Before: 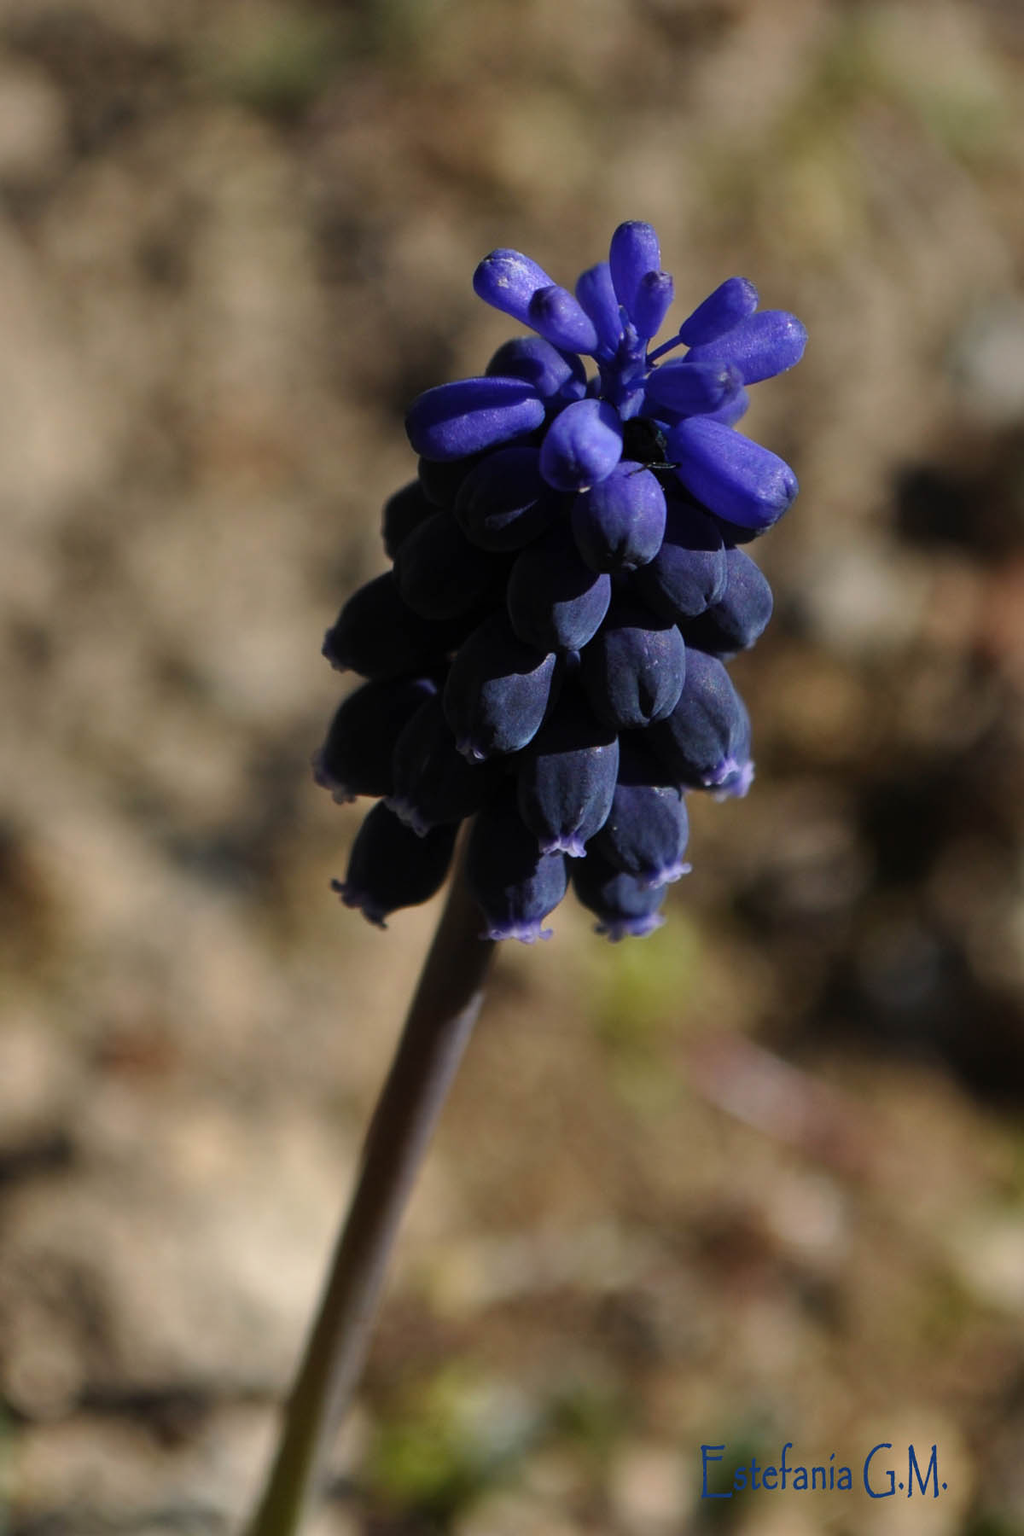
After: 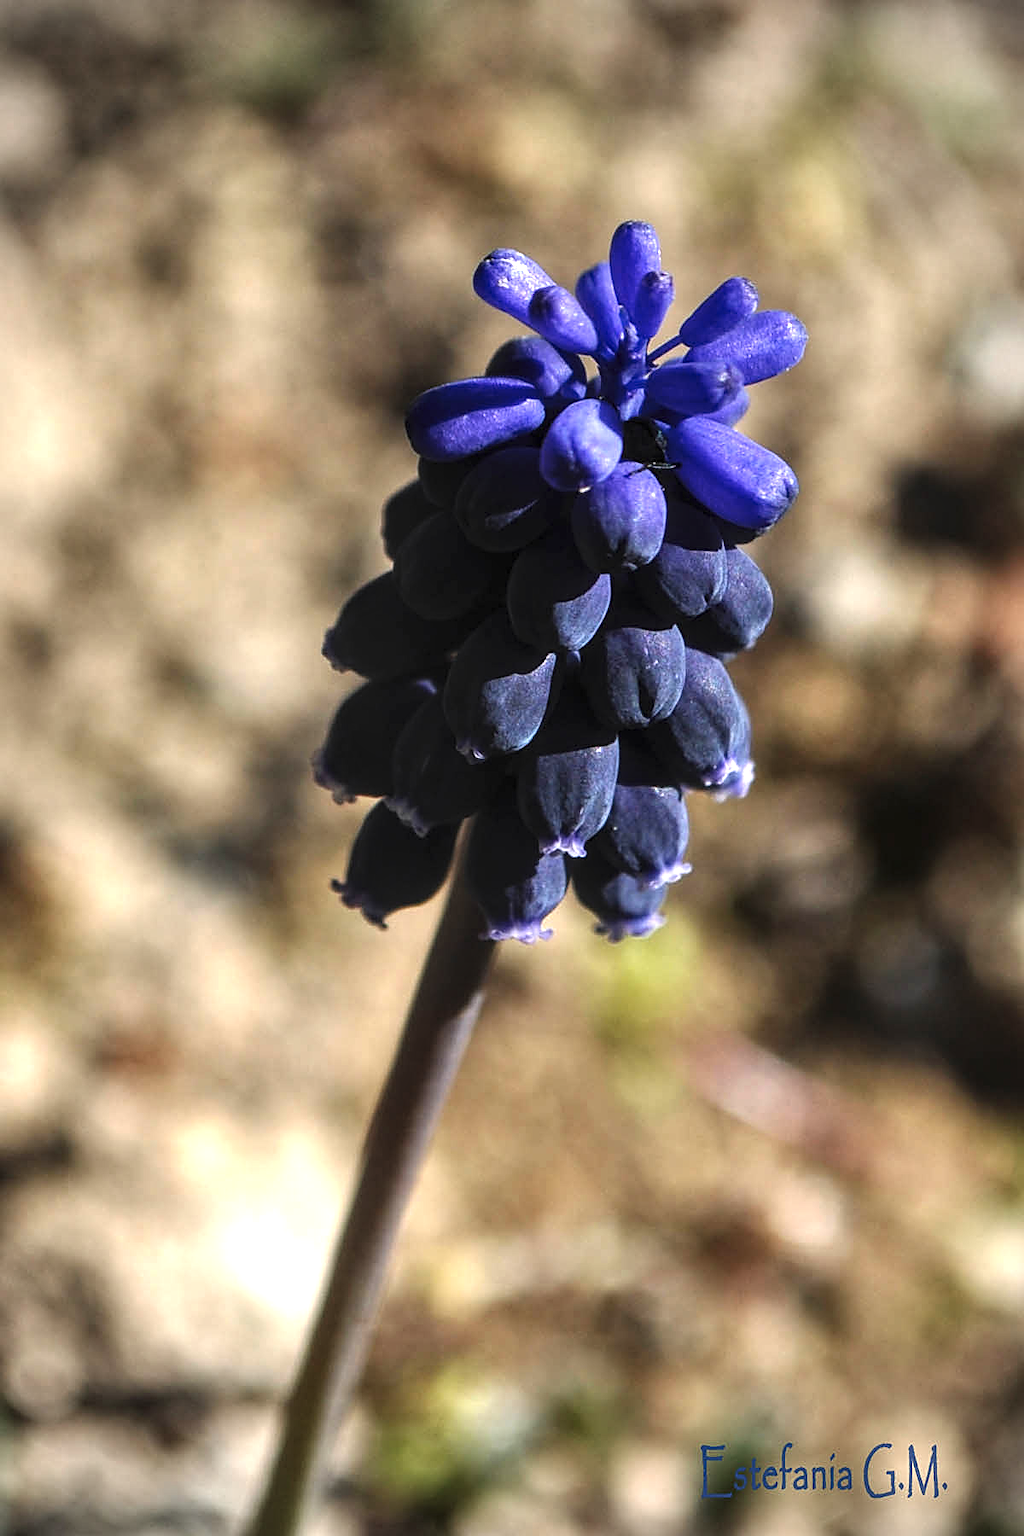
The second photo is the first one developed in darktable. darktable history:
vignetting: on, module defaults
local contrast: detail 150%
sharpen: on, module defaults
exposure: black level correction -0.005, exposure 1.006 EV, compensate highlight preservation false
tone equalizer: on, module defaults
